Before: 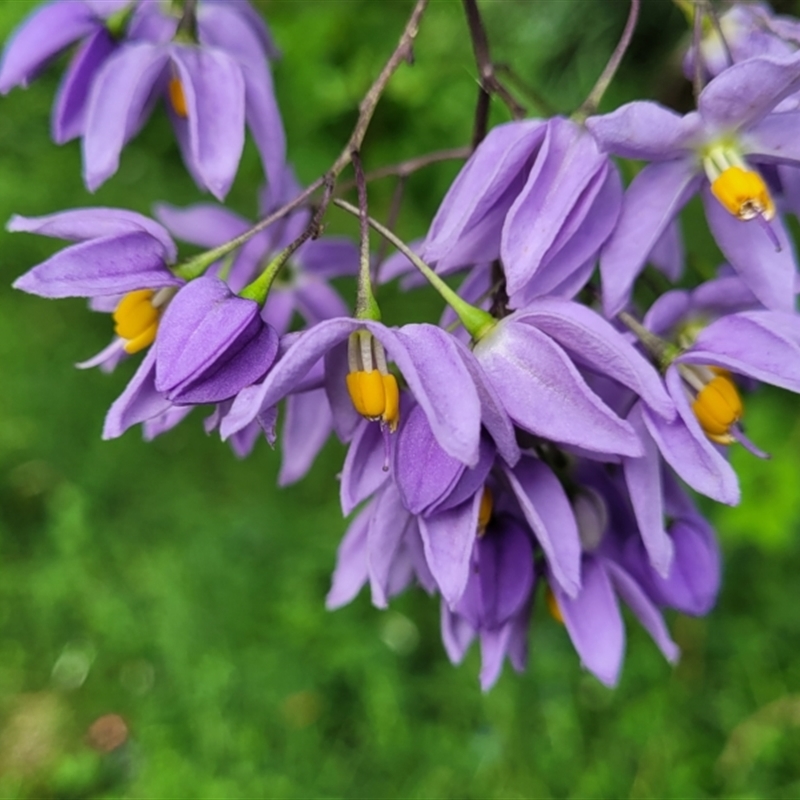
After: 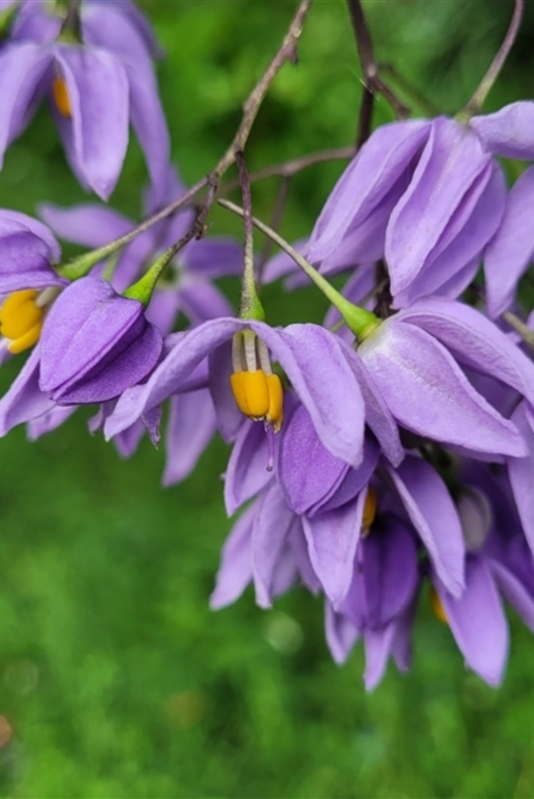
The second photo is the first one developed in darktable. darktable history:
crop and rotate: left 14.506%, right 18.638%
